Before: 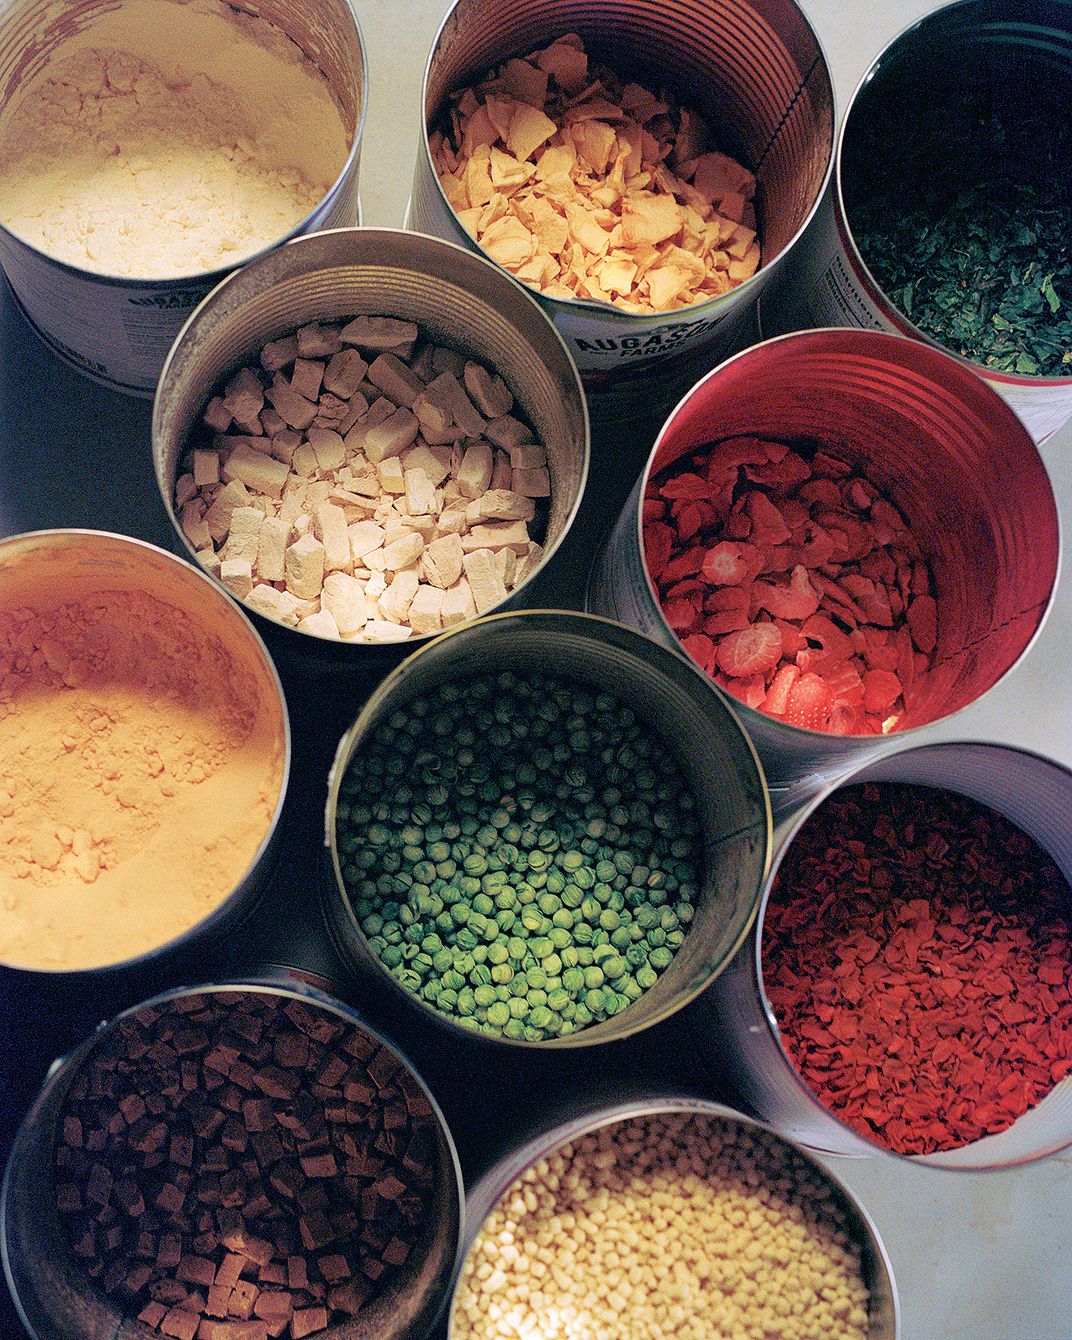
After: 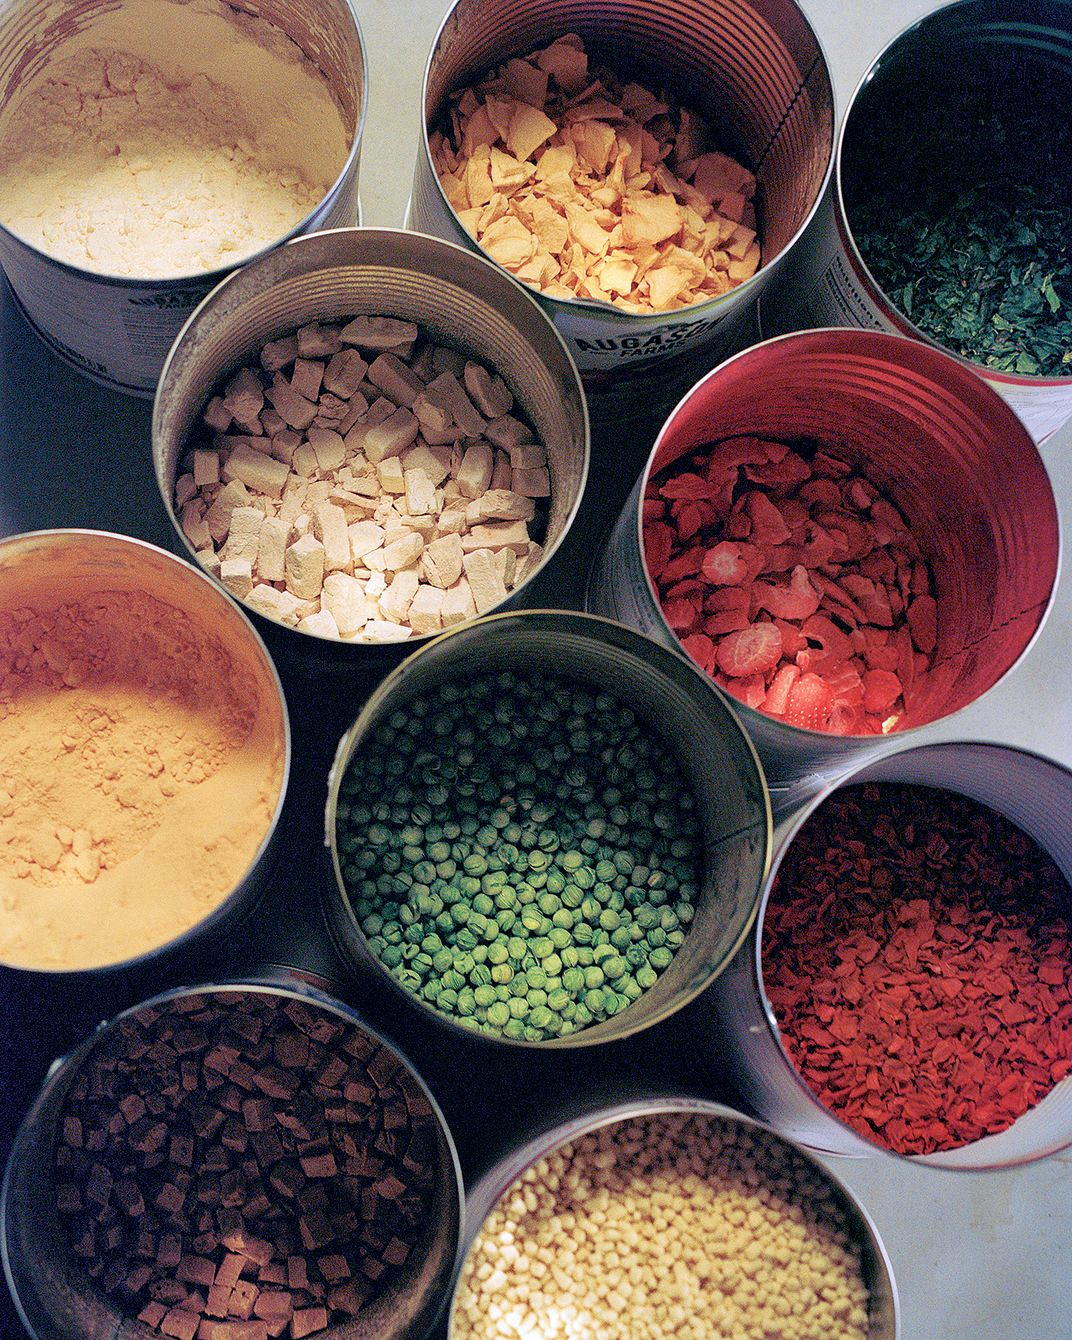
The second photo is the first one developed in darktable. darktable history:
white balance: red 0.983, blue 1.036
local contrast: mode bilateral grid, contrast 20, coarseness 50, detail 120%, midtone range 0.2
